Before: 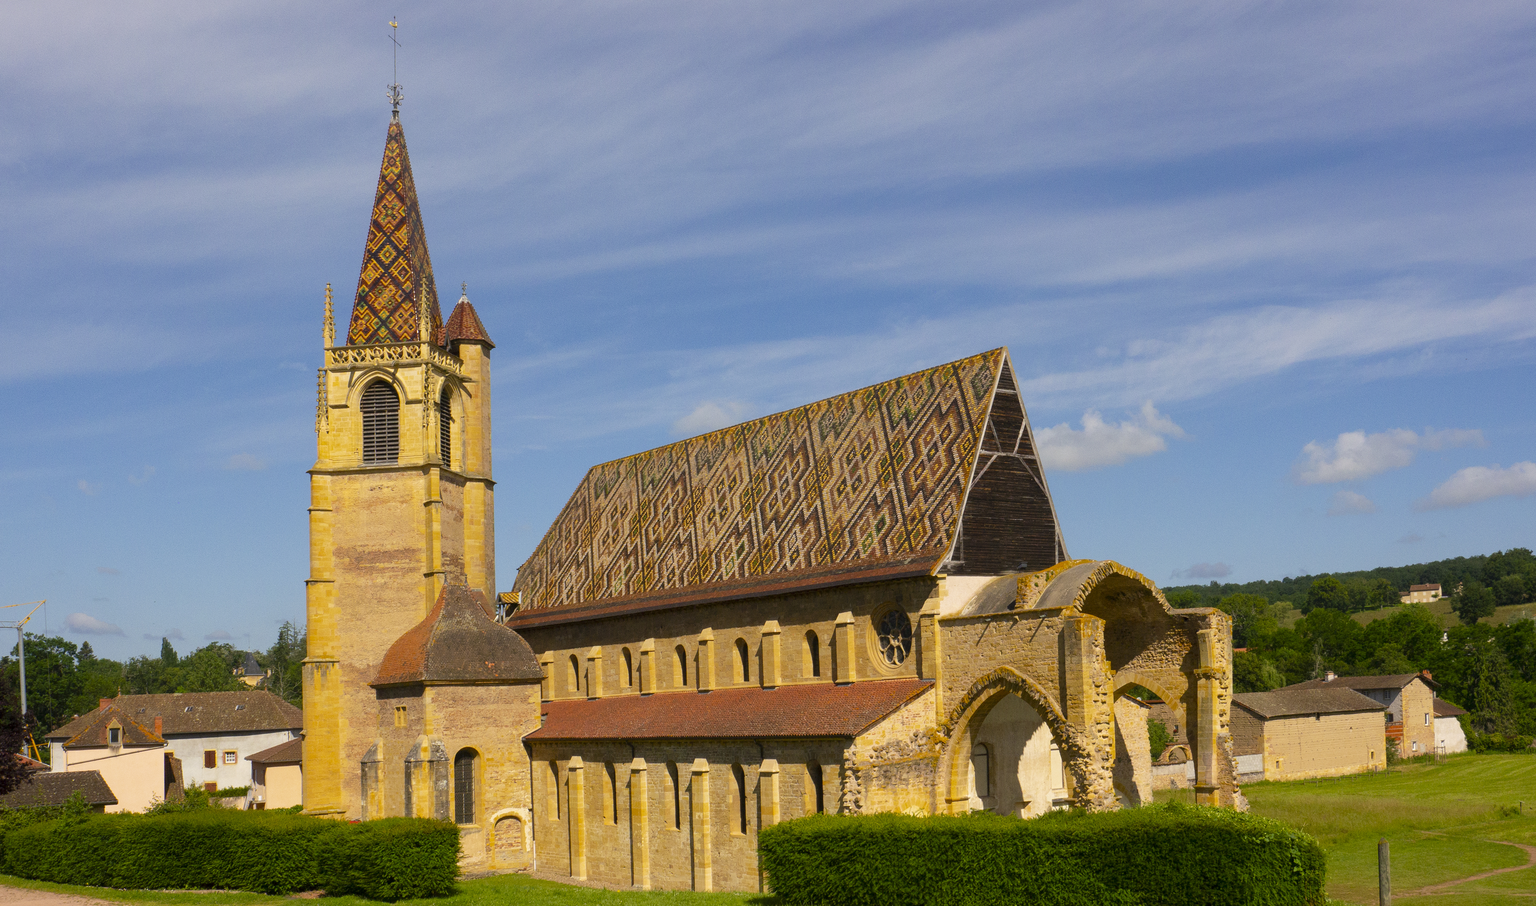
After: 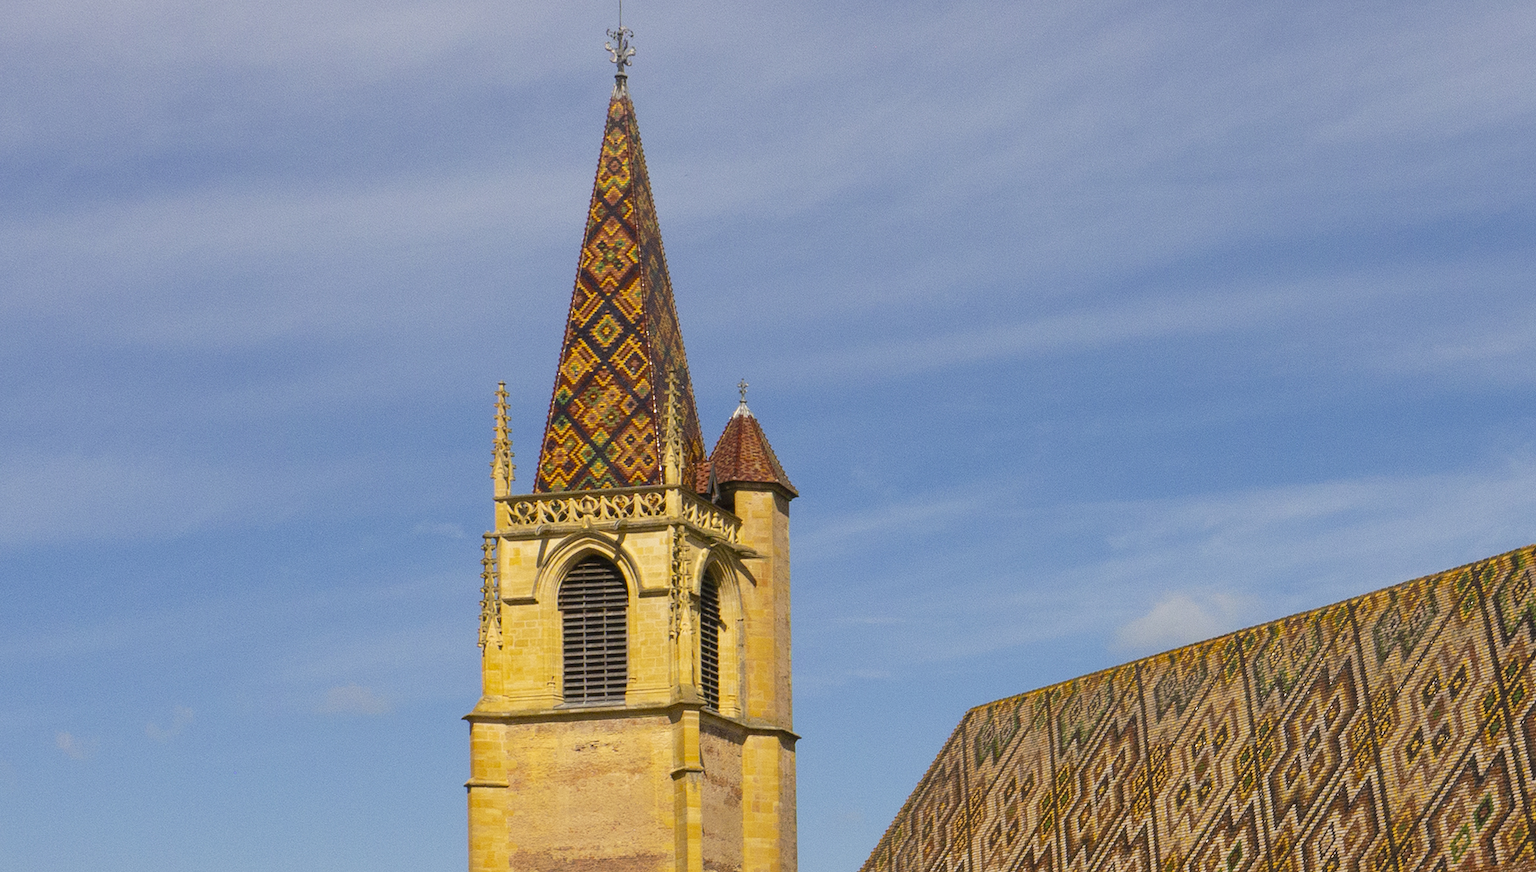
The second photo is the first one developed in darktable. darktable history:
crop and rotate: left 3.039%, top 7.615%, right 40.726%, bottom 38.214%
